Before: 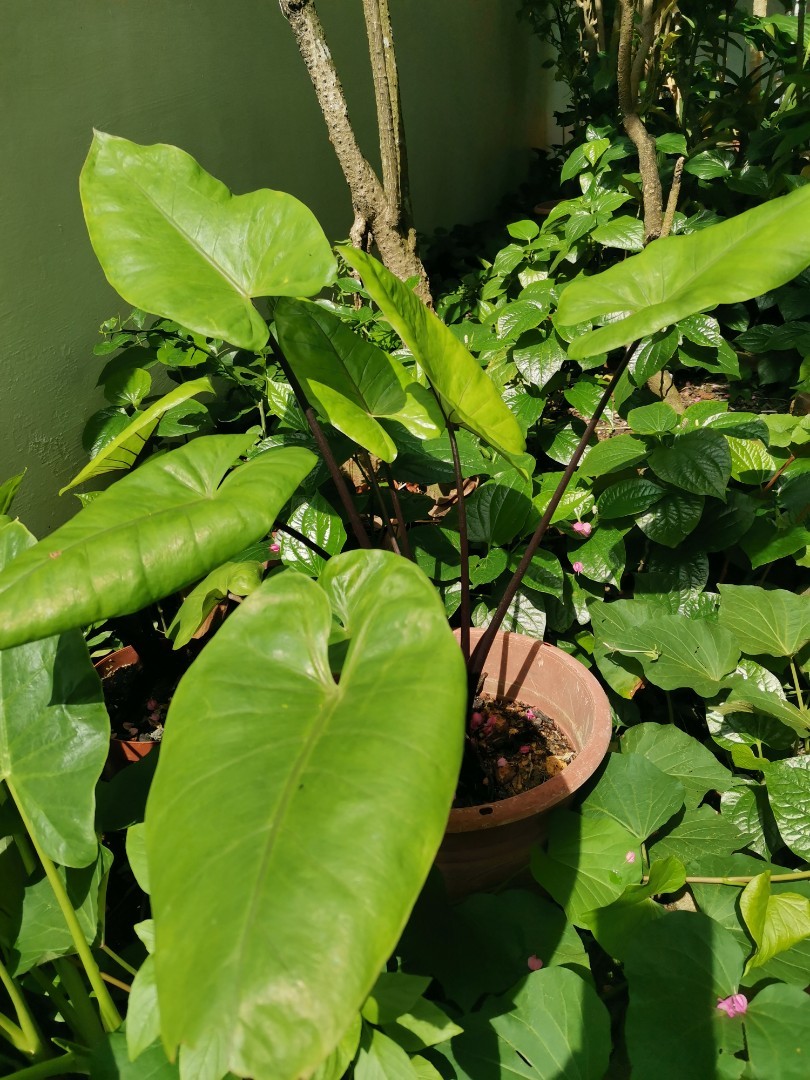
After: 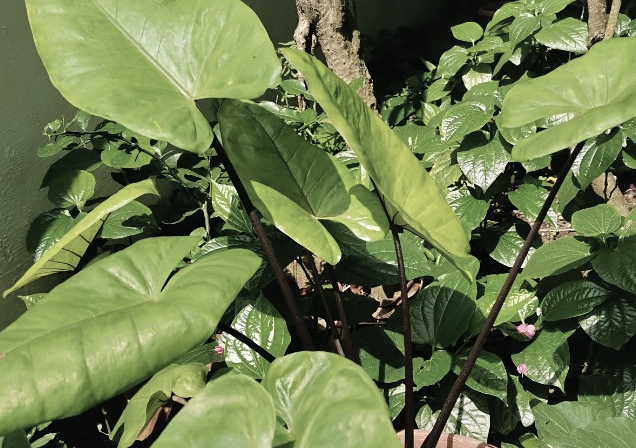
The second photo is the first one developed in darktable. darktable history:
exposure: exposure 0.128 EV, compensate highlight preservation false
contrast brightness saturation: contrast -0.05, saturation -0.41
crop: left 7.036%, top 18.398%, right 14.379%, bottom 40.043%
local contrast: mode bilateral grid, contrast 20, coarseness 50, detail 120%, midtone range 0.2
sharpen: amount 0.2
rgb curve: curves: ch0 [(0, 0) (0.136, 0.078) (0.262, 0.245) (0.414, 0.42) (1, 1)], compensate middle gray true, preserve colors basic power
